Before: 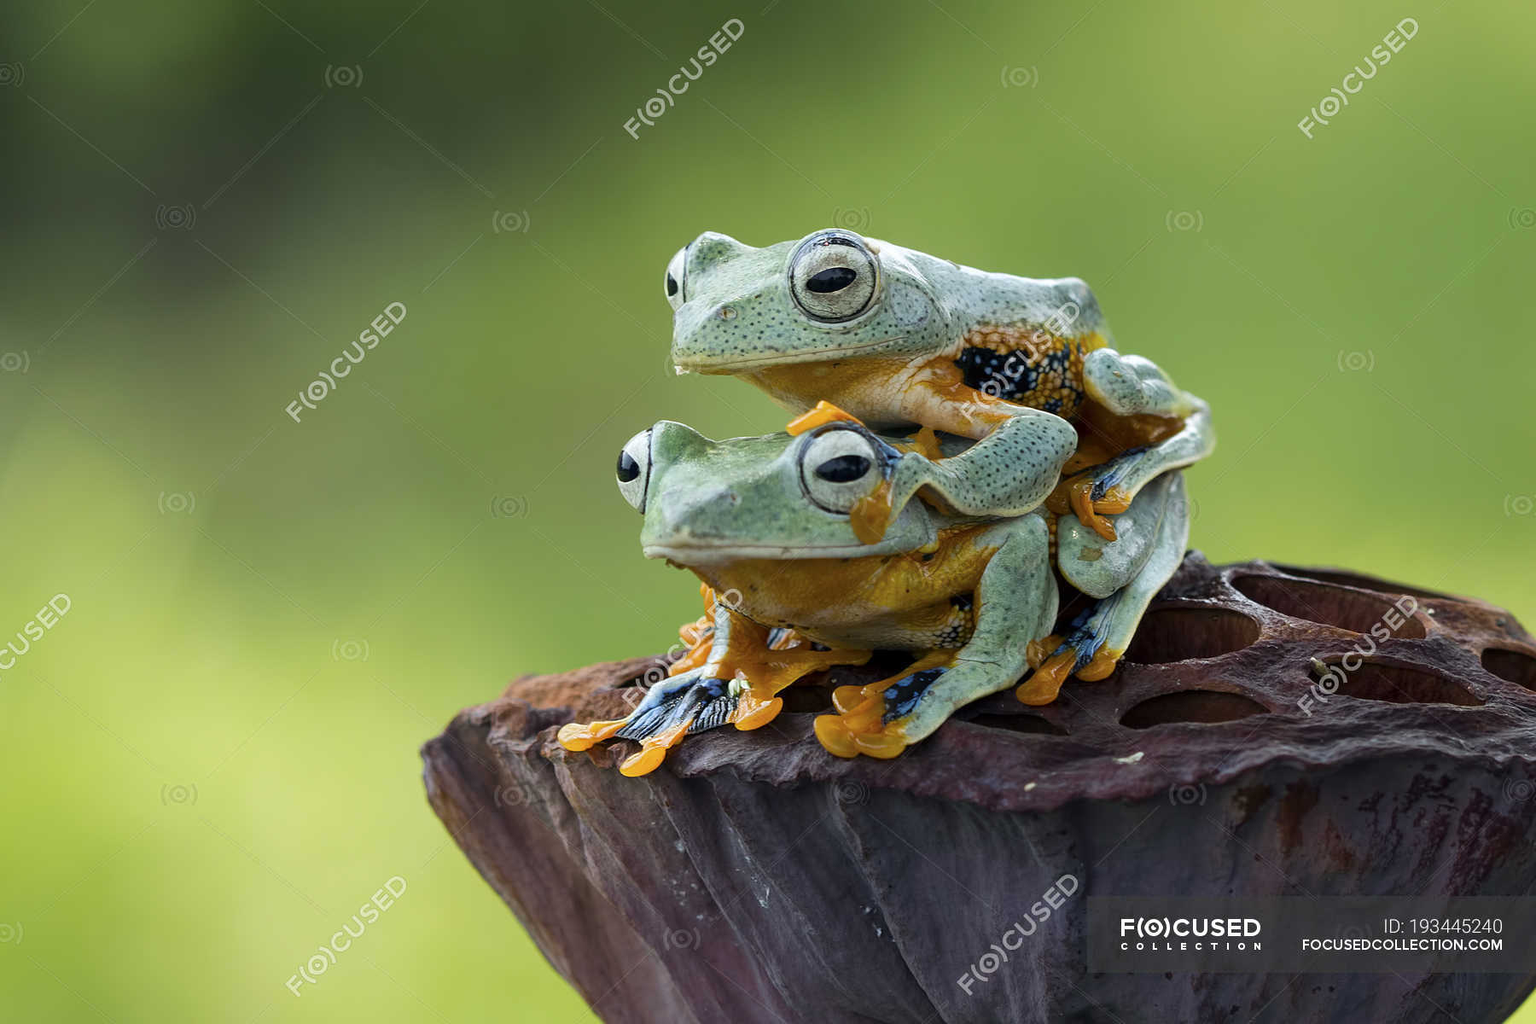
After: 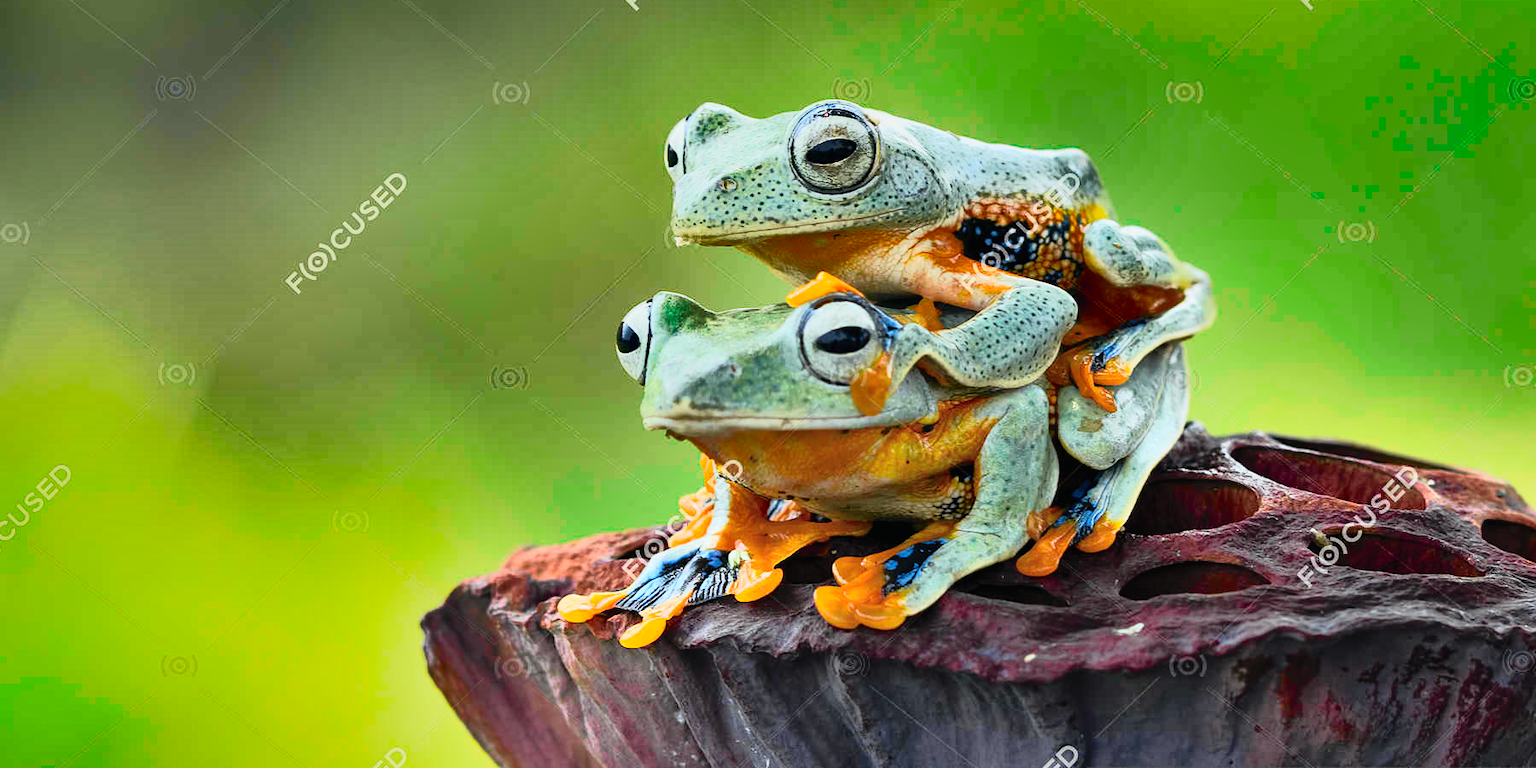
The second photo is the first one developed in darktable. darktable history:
shadows and highlights: shadows 24.31, highlights -77.92, soften with gaussian
crop and rotate: top 12.604%, bottom 12.272%
tone curve: curves: ch0 [(0, 0.009) (0.105, 0.08) (0.195, 0.18) (0.283, 0.316) (0.384, 0.434) (0.485, 0.531) (0.638, 0.69) (0.81, 0.872) (1, 0.977)]; ch1 [(0, 0) (0.161, 0.092) (0.35, 0.33) (0.379, 0.401) (0.456, 0.469) (0.502, 0.5) (0.525, 0.514) (0.586, 0.617) (0.635, 0.655) (1, 1)]; ch2 [(0, 0) (0.371, 0.362) (0.437, 0.437) (0.48, 0.49) (0.53, 0.515) (0.56, 0.571) (0.622, 0.606) (1, 1)], color space Lab, independent channels
contrast brightness saturation: contrast 0.241, brightness 0.264, saturation 0.371
